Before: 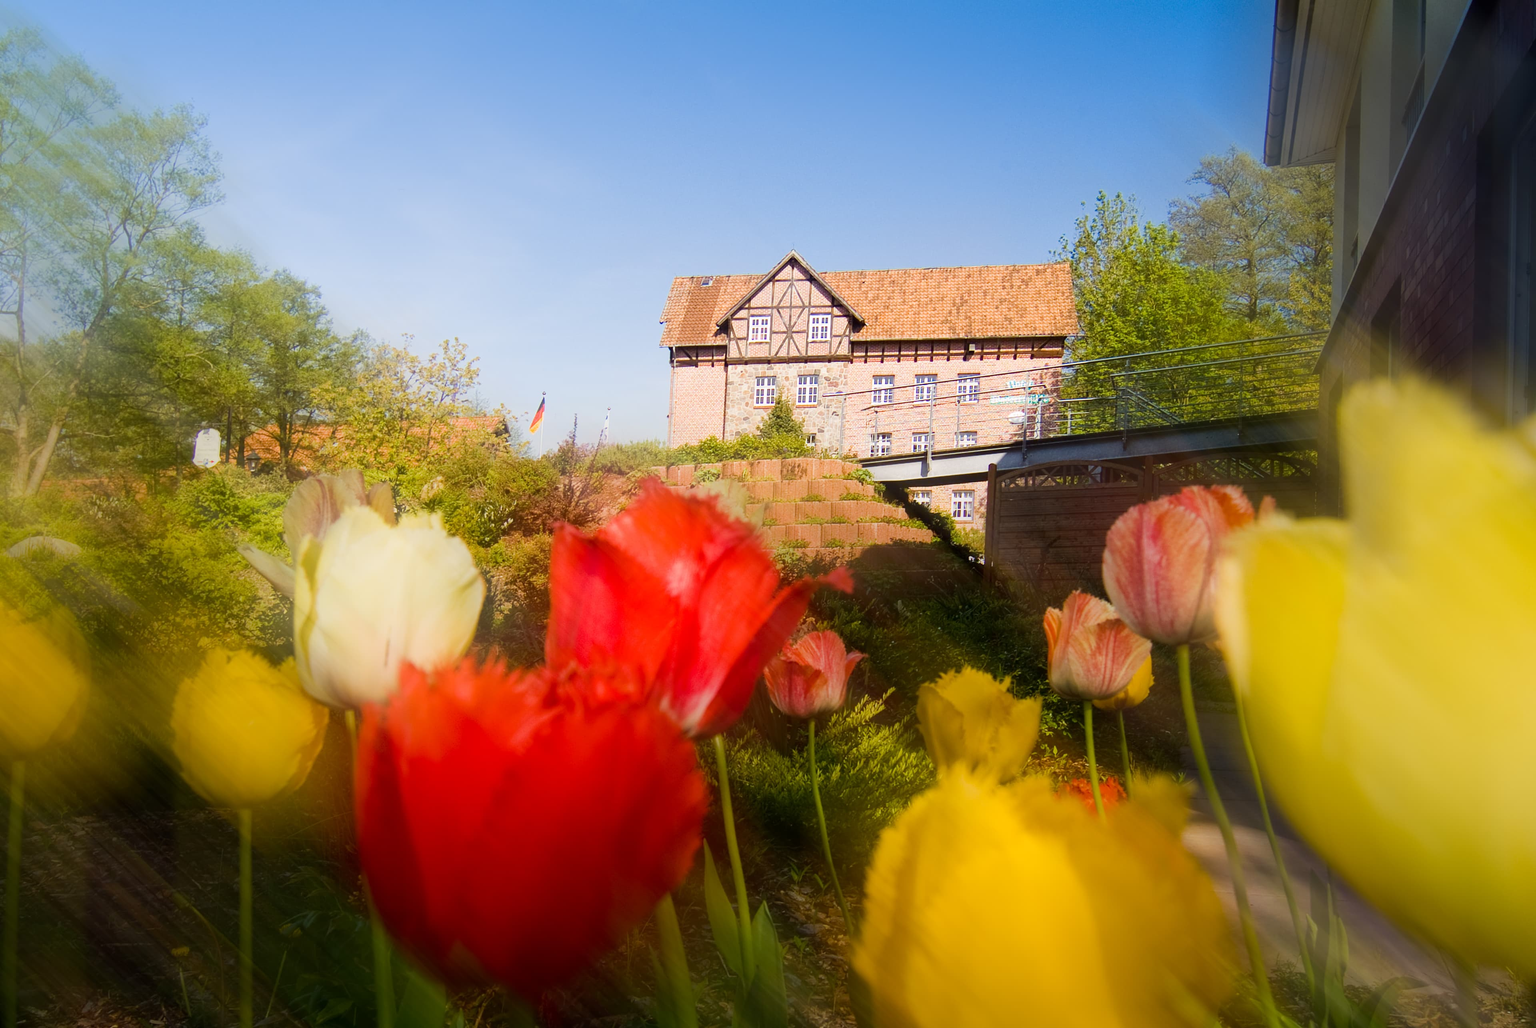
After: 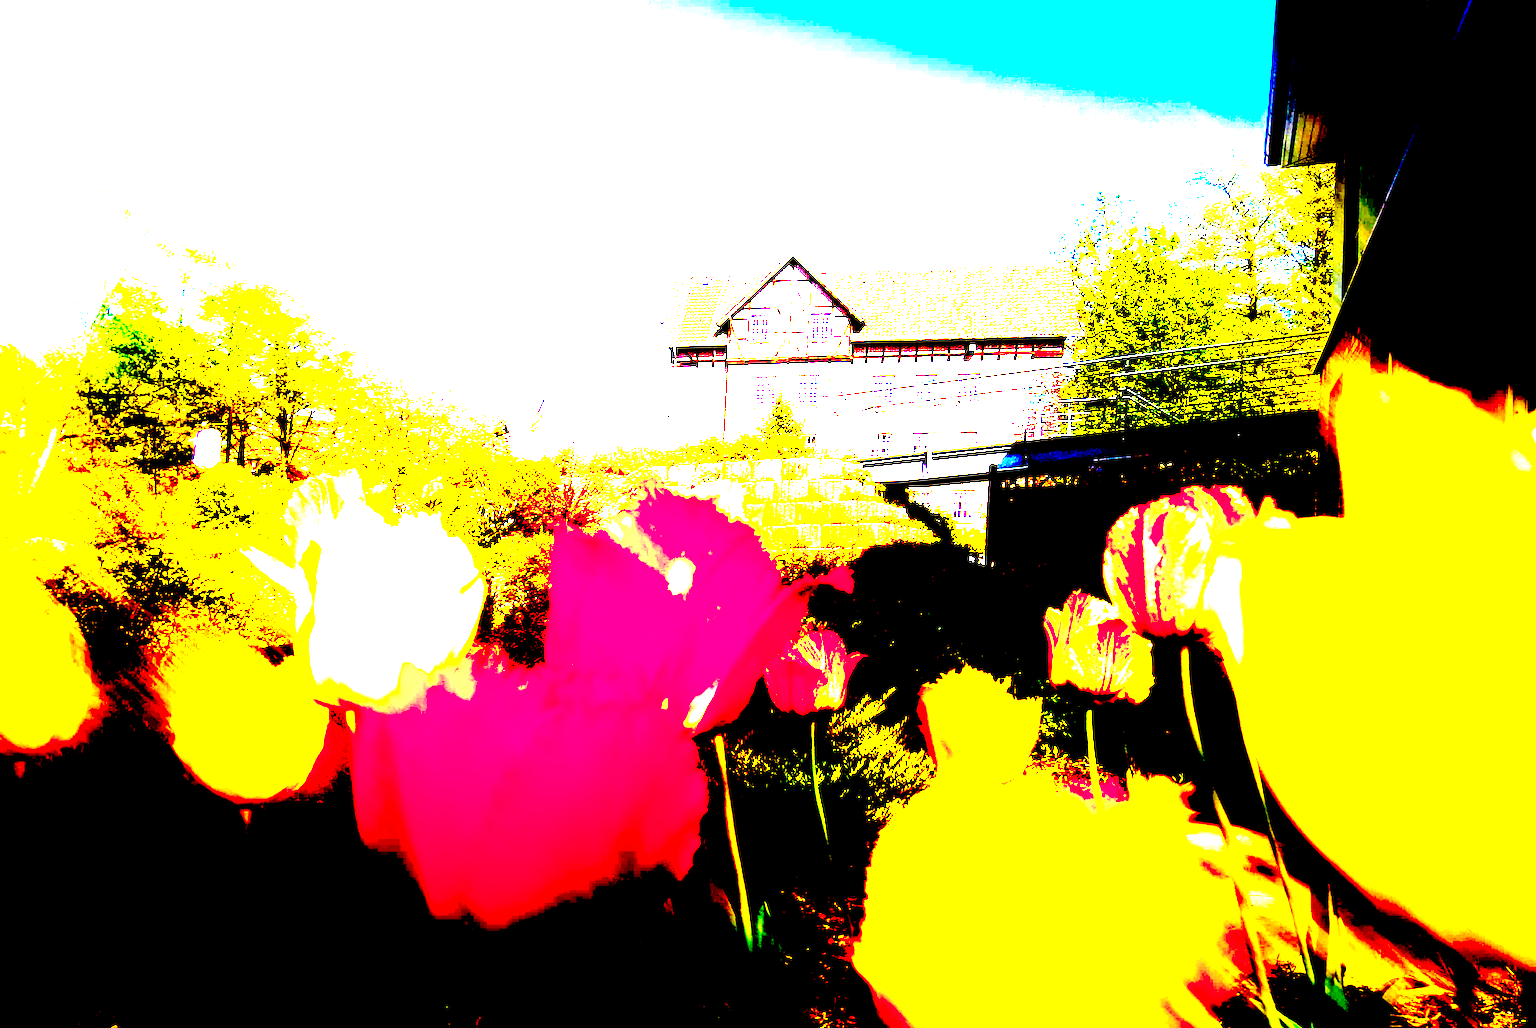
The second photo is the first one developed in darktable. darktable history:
color balance rgb: shadows lift › chroma 7.249%, shadows lift › hue 245.12°, perceptual saturation grading › global saturation 20%, perceptual saturation grading › highlights -25.795%, perceptual saturation grading › shadows 49.329%, global vibrance 15.102%
exposure: black level correction 0.099, exposure 3.05 EV, compensate highlight preservation false
